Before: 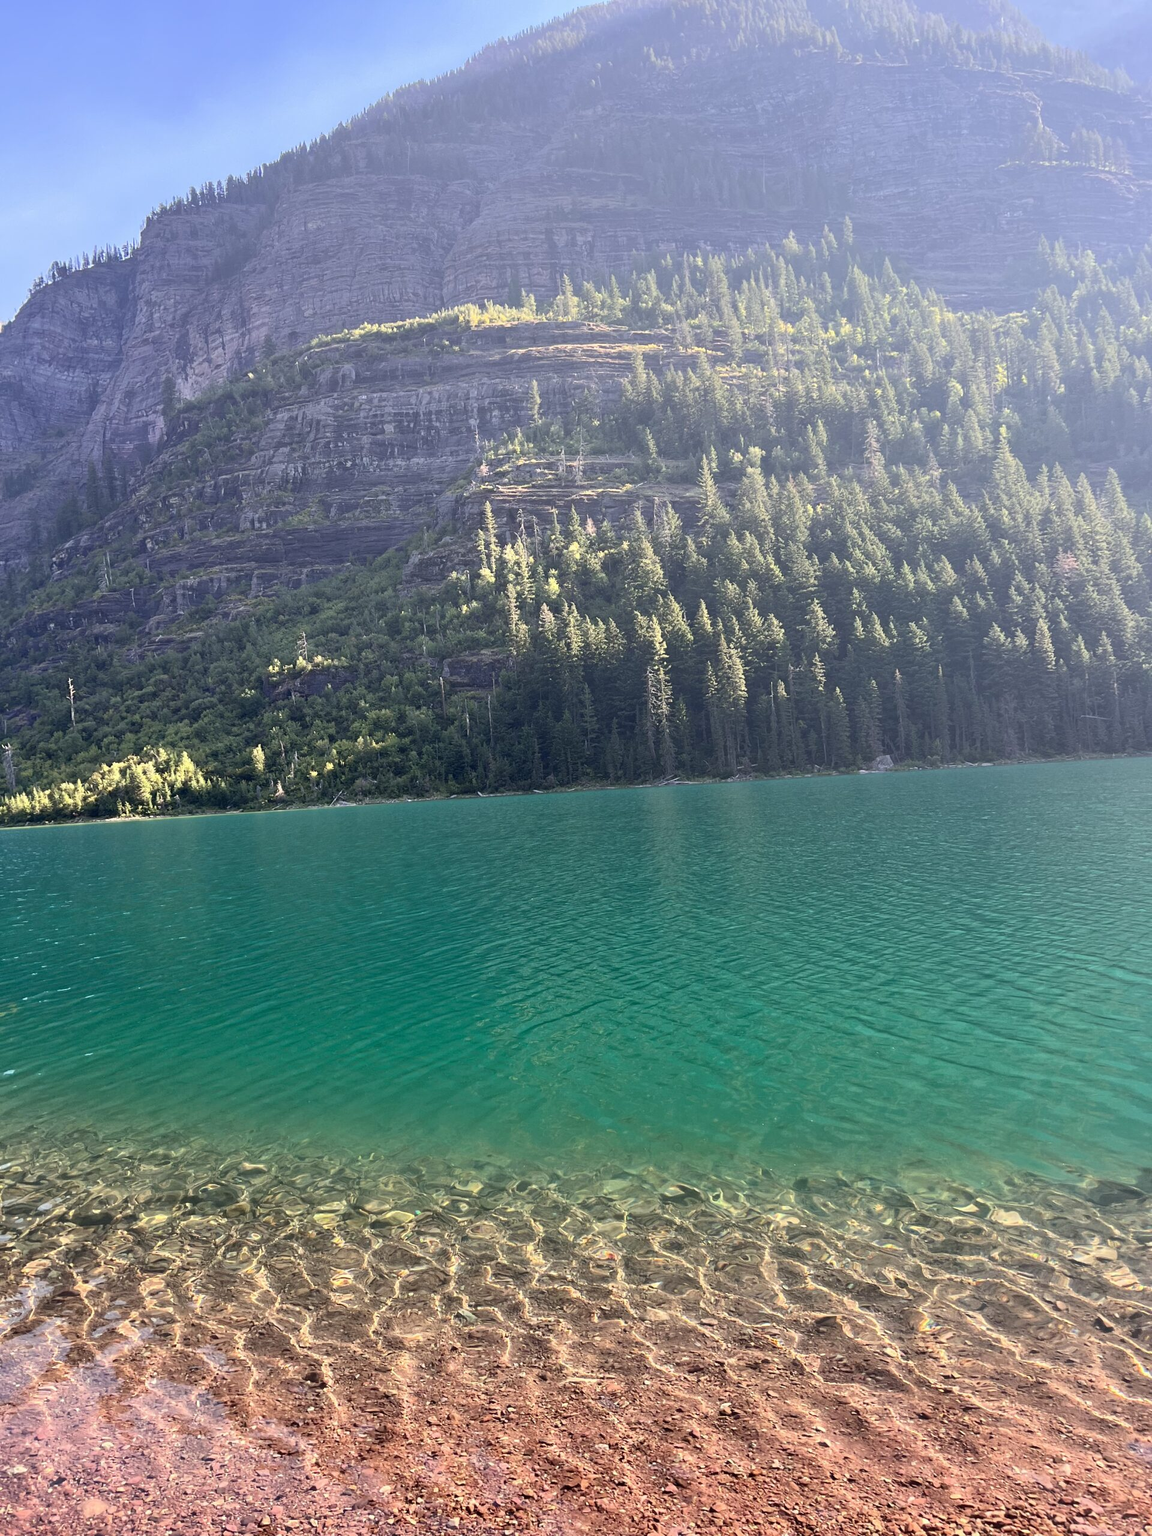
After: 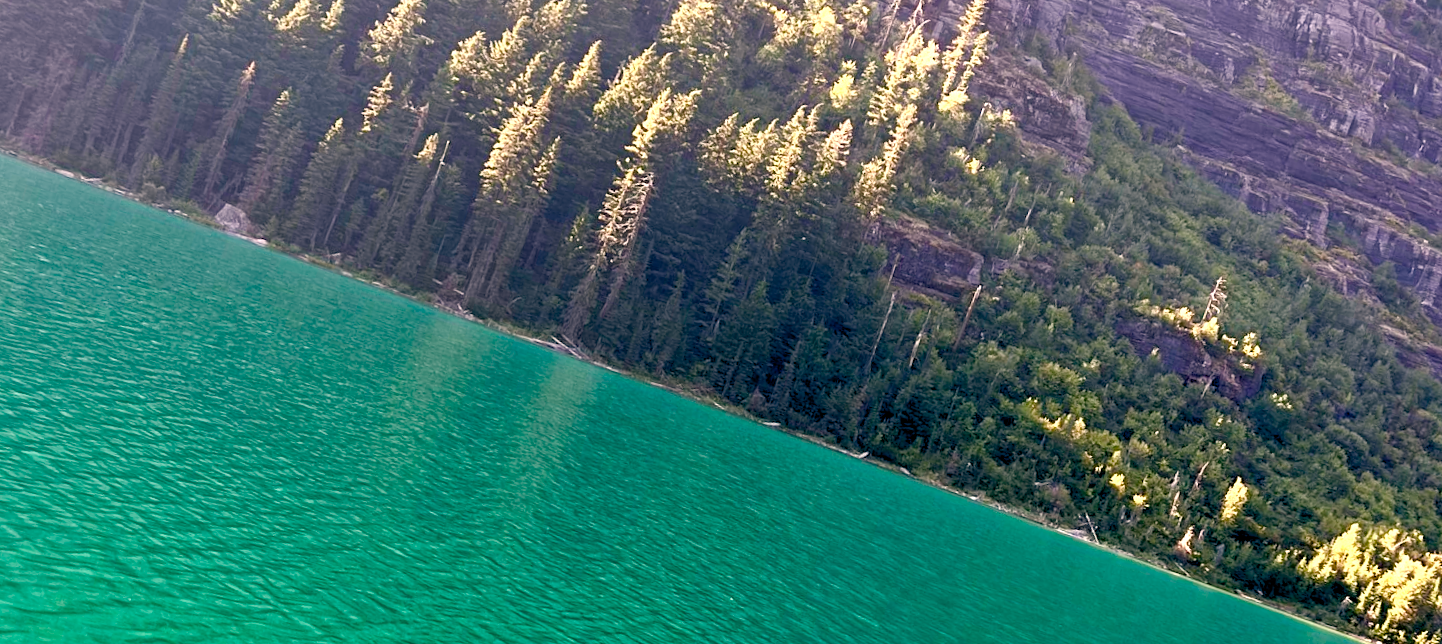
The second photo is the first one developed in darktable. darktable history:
exposure: black level correction 0, exposure 0.4 EV, compensate exposure bias true, compensate highlight preservation false
white balance: red 1.127, blue 0.943
color balance rgb: shadows lift › luminance -9.41%, highlights gain › luminance 17.6%, global offset › luminance -1.45%, perceptual saturation grading › highlights -17.77%, perceptual saturation grading › mid-tones 33.1%, perceptual saturation grading › shadows 50.52%, global vibrance 24.22%
crop and rotate: angle 16.12°, top 30.835%, bottom 35.653%
